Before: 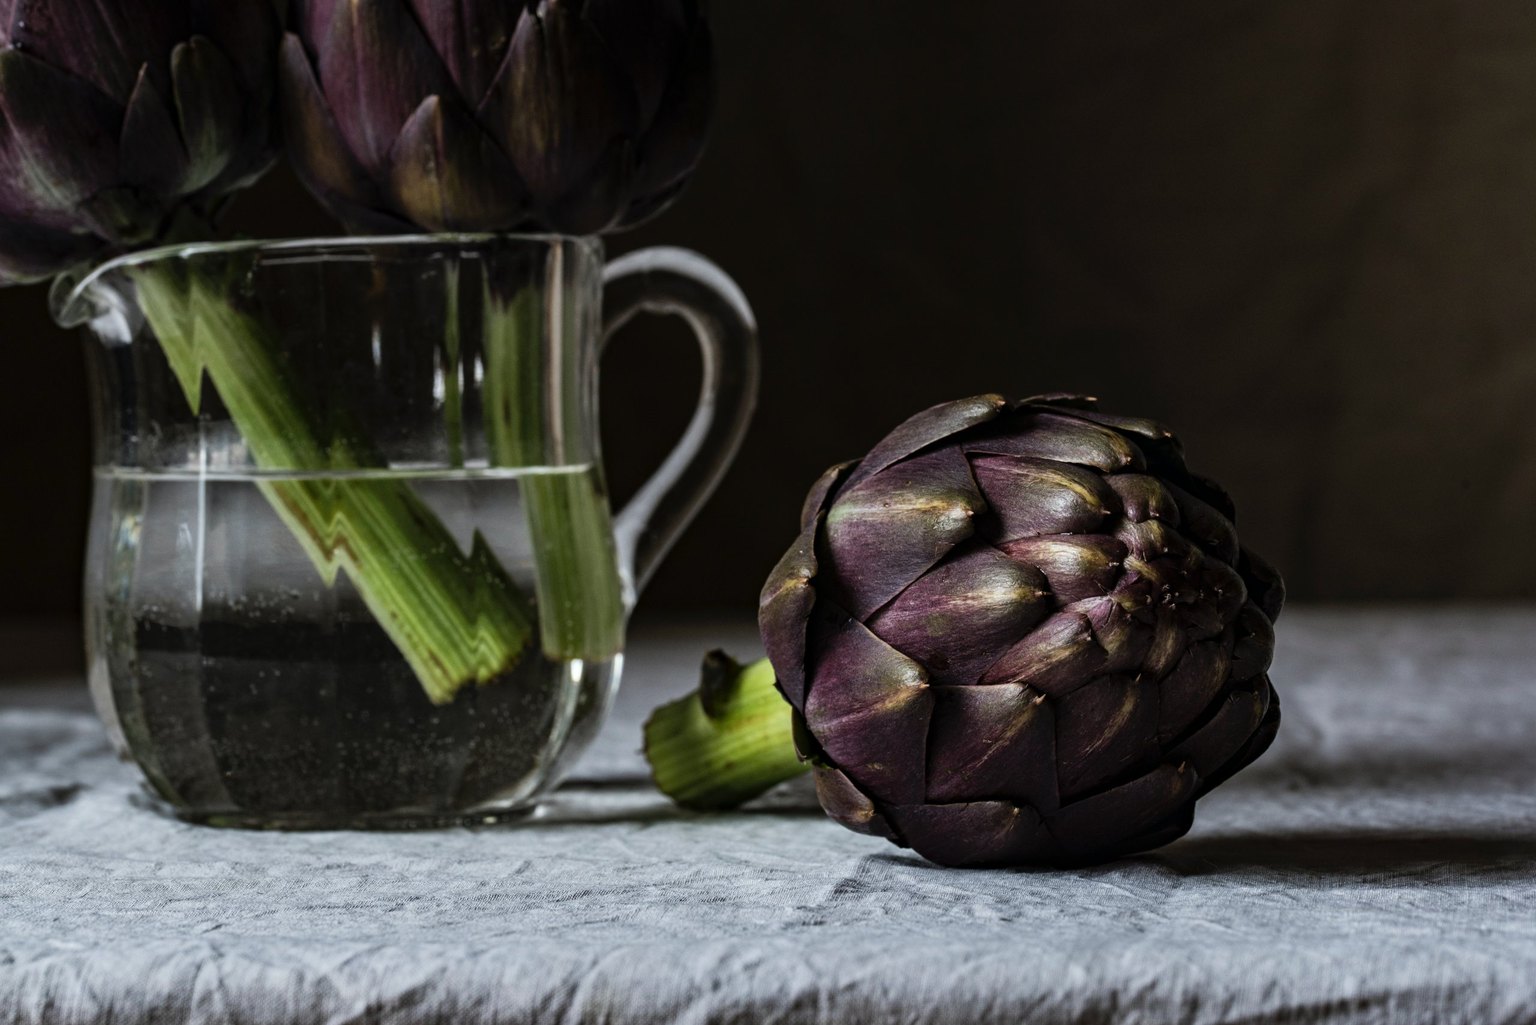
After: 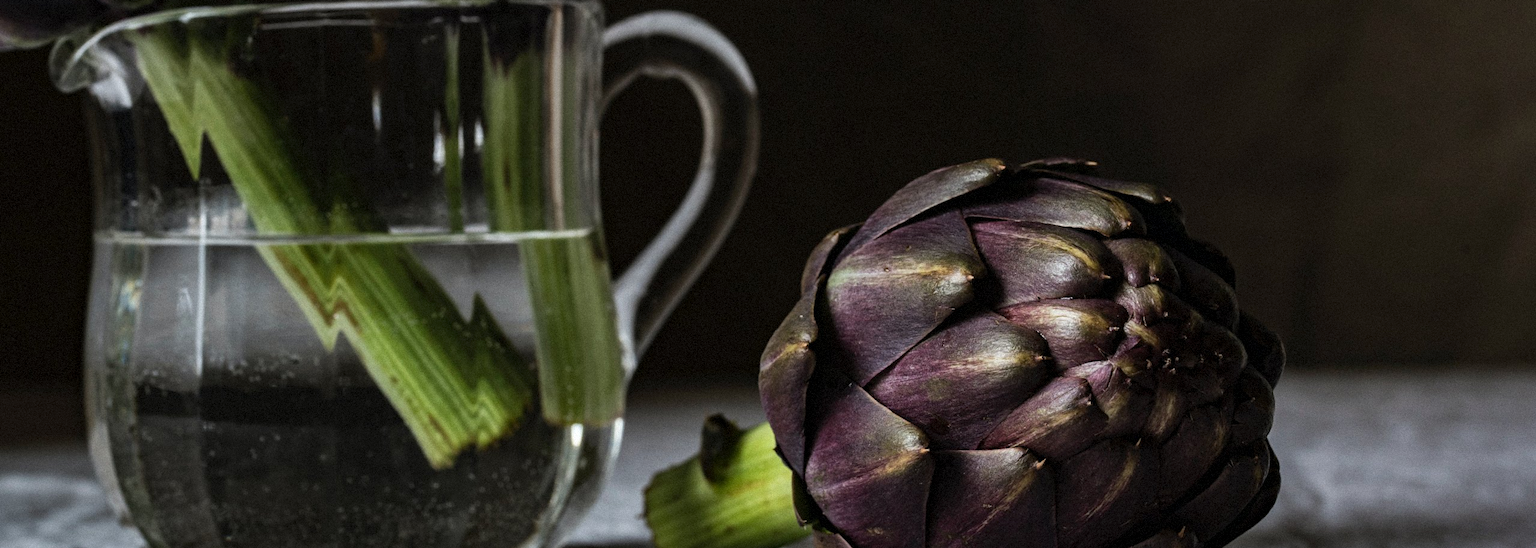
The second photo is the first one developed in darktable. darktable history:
crop and rotate: top 23.043%, bottom 23.437%
grain: mid-tones bias 0%
